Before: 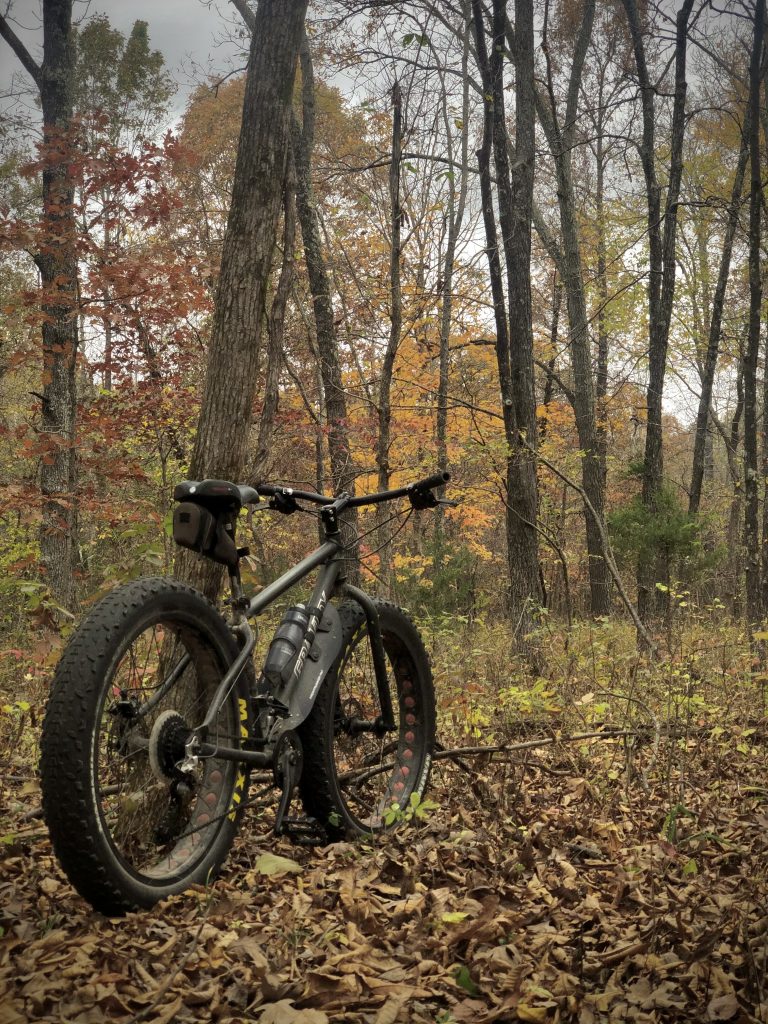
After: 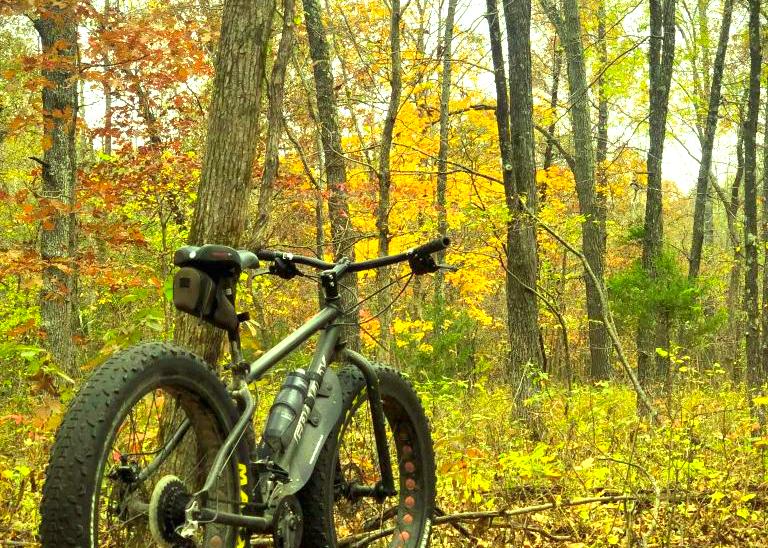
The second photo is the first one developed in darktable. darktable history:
exposure: black level correction 0, exposure 1.35 EV, compensate exposure bias true, compensate highlight preservation false
crop and rotate: top 23.043%, bottom 23.437%
contrast brightness saturation: saturation -0.05
color correction: highlights a* -10.77, highlights b* 9.8, saturation 1.72
